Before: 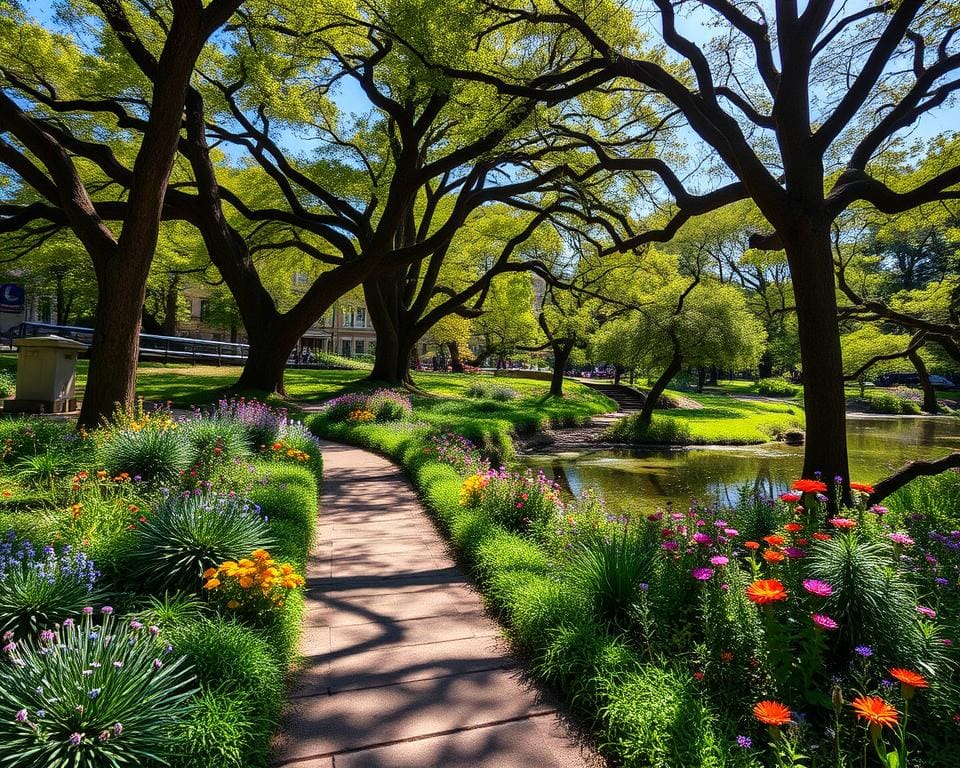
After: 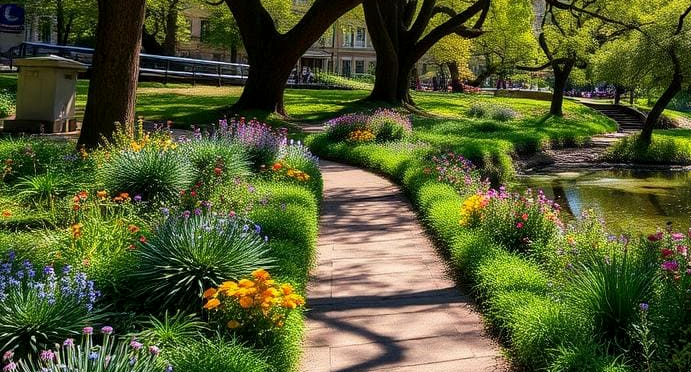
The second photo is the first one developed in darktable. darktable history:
exposure: black level correction 0.002, compensate highlight preservation false
crop: top 36.498%, right 27.964%, bottom 14.995%
white balance: emerald 1
shadows and highlights: shadows 25, highlights -25
